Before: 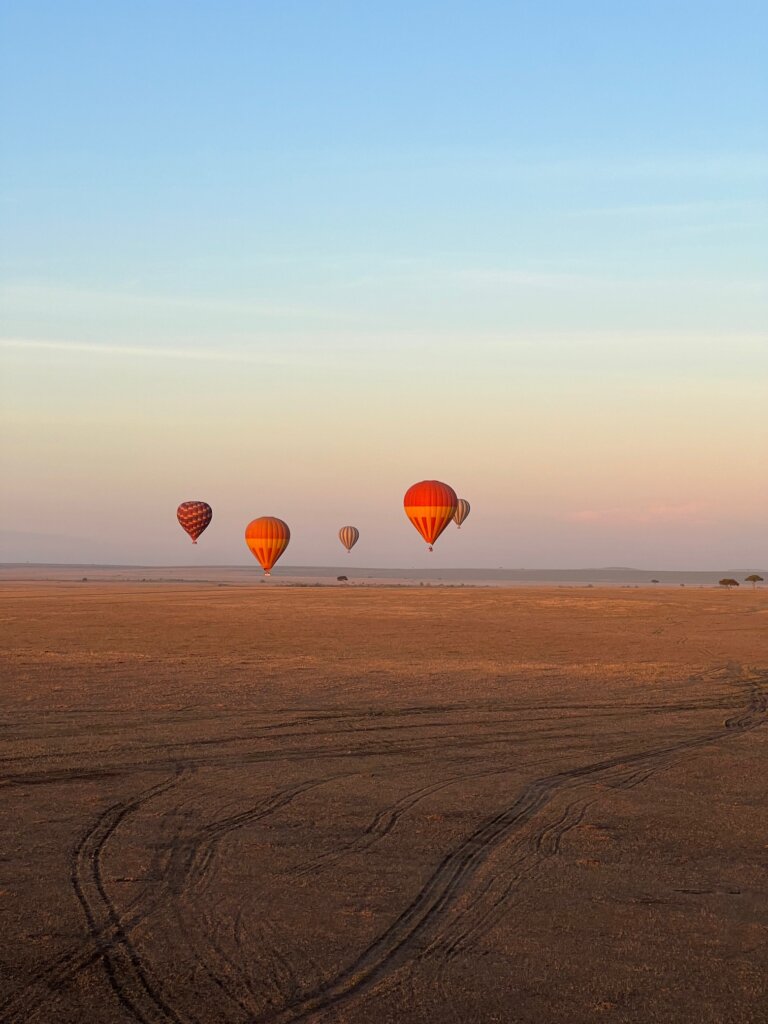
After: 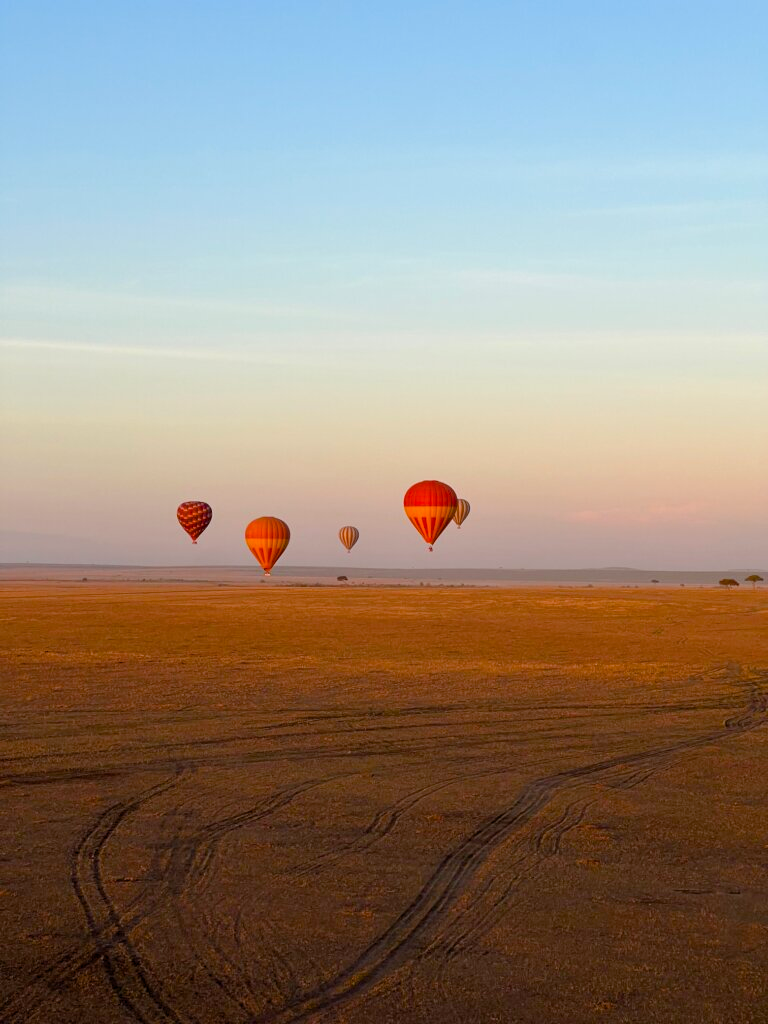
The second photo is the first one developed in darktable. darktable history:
color balance rgb: perceptual saturation grading › global saturation 0.479%, perceptual saturation grading › mid-tones 6.202%, perceptual saturation grading › shadows 71.565%, global vibrance 5.037%
